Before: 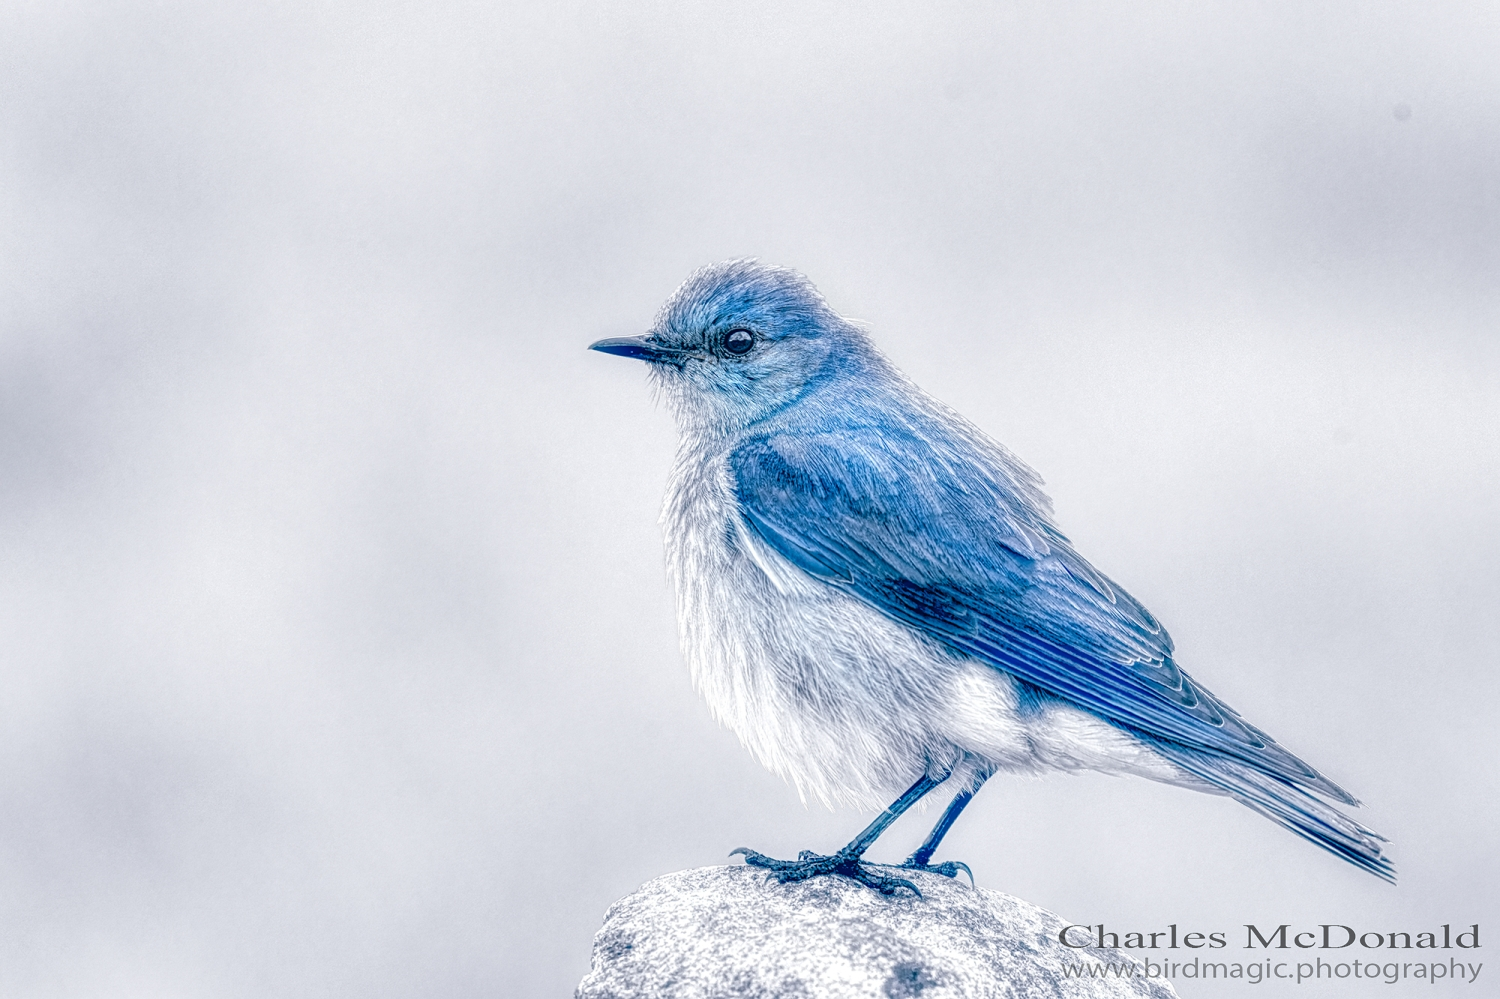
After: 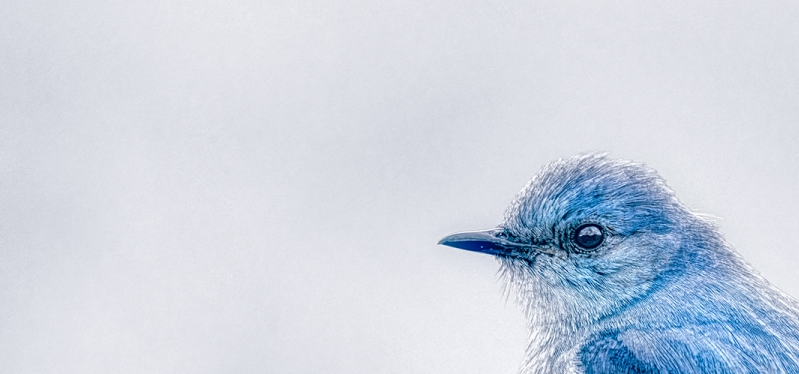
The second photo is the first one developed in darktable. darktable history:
crop: left 10.053%, top 10.525%, right 36.621%, bottom 51.963%
